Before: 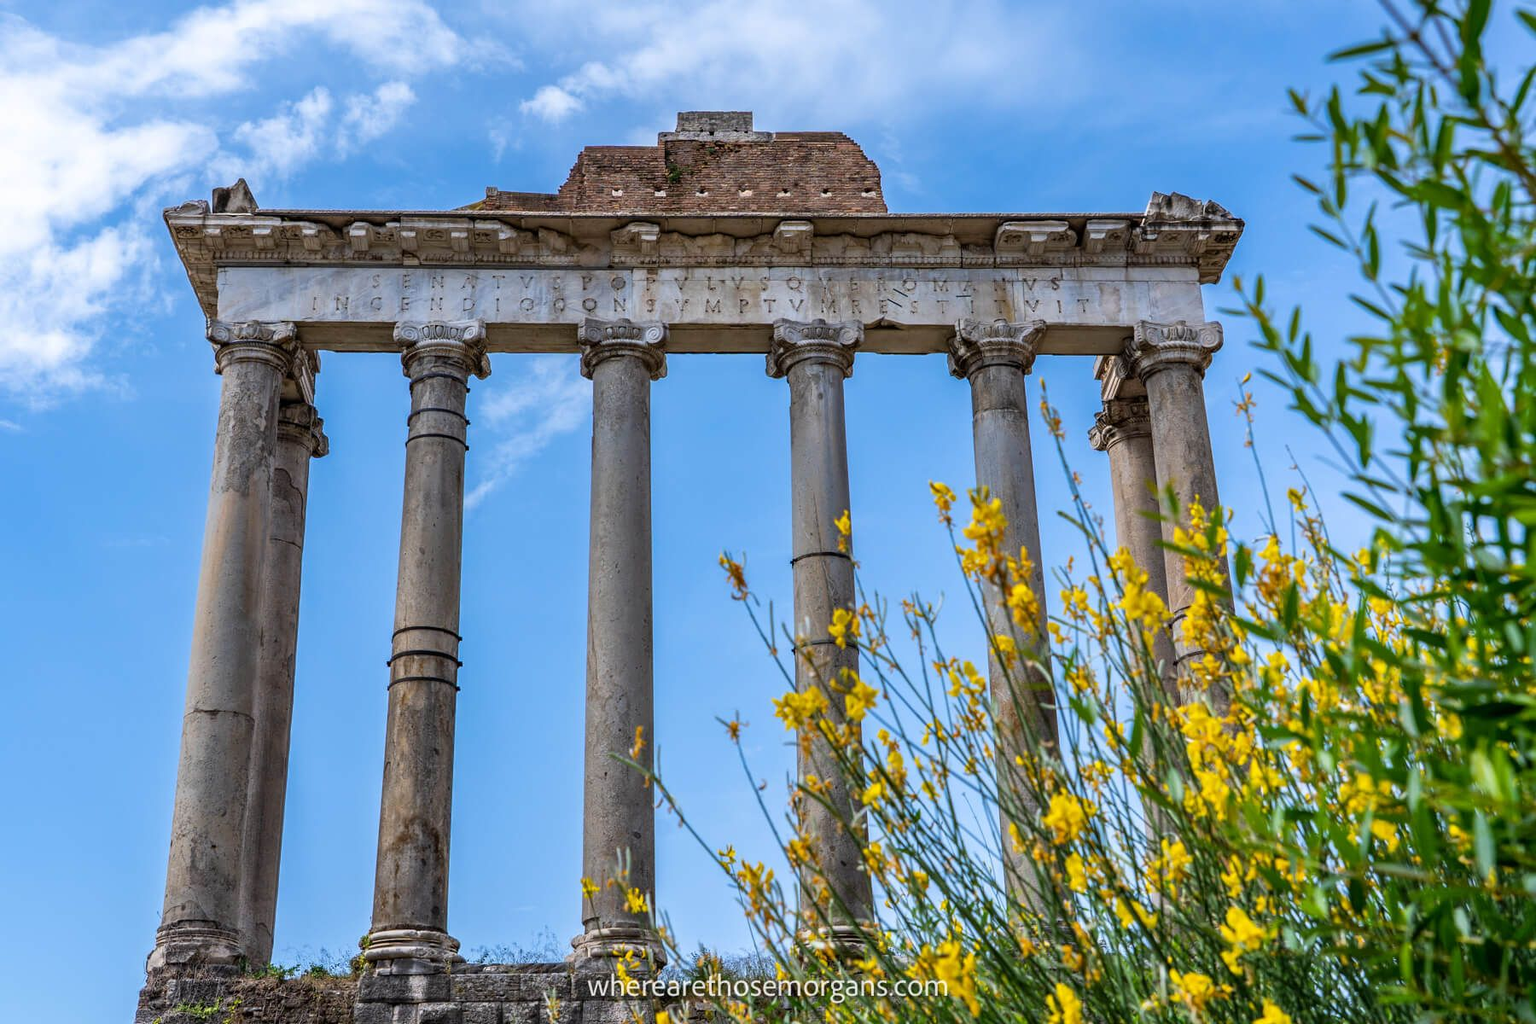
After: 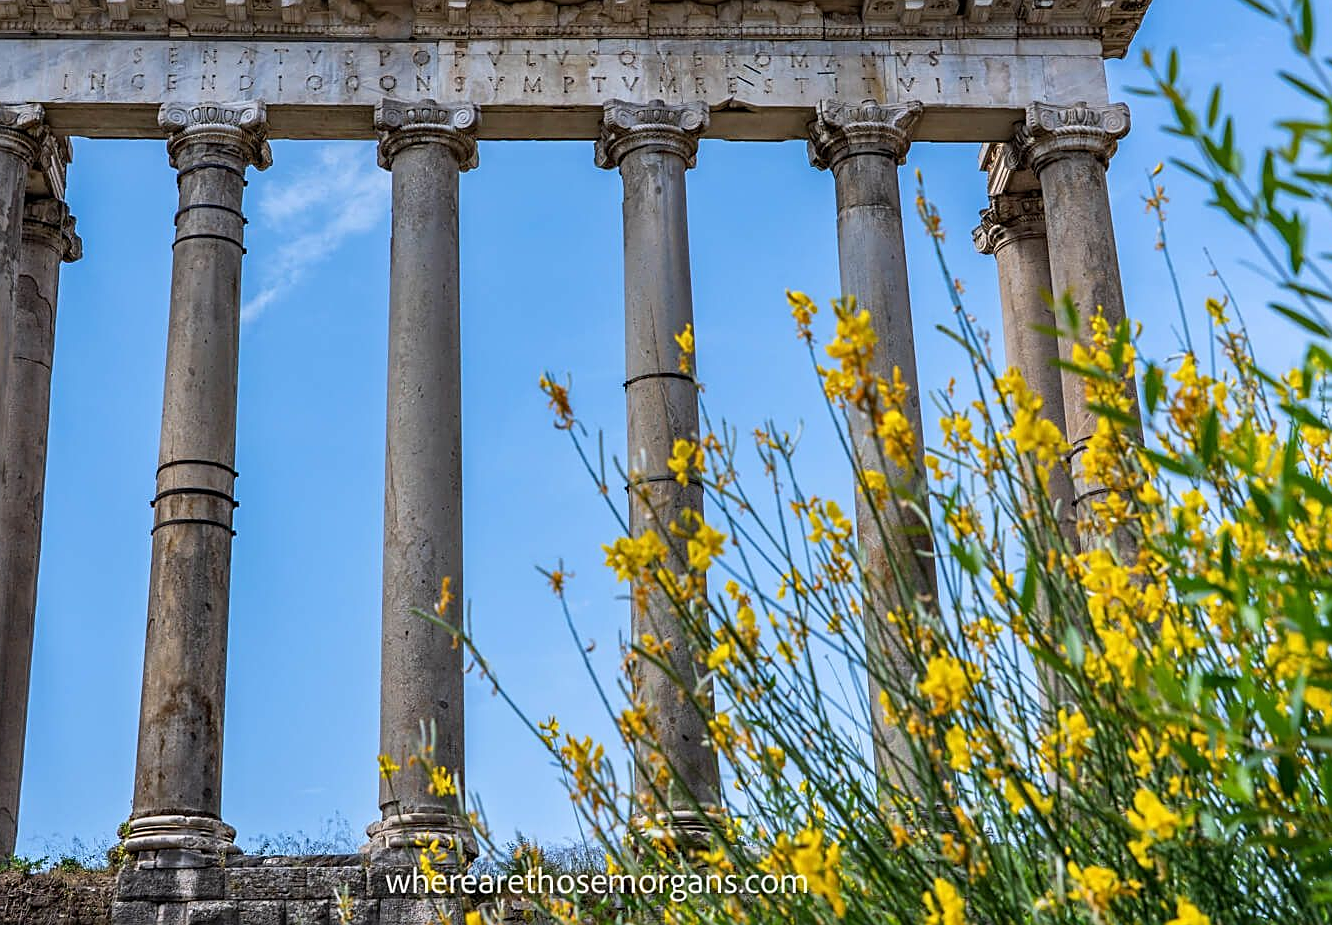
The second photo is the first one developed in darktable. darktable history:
sharpen: on, module defaults
crop: left 16.871%, top 22.857%, right 9.116%
